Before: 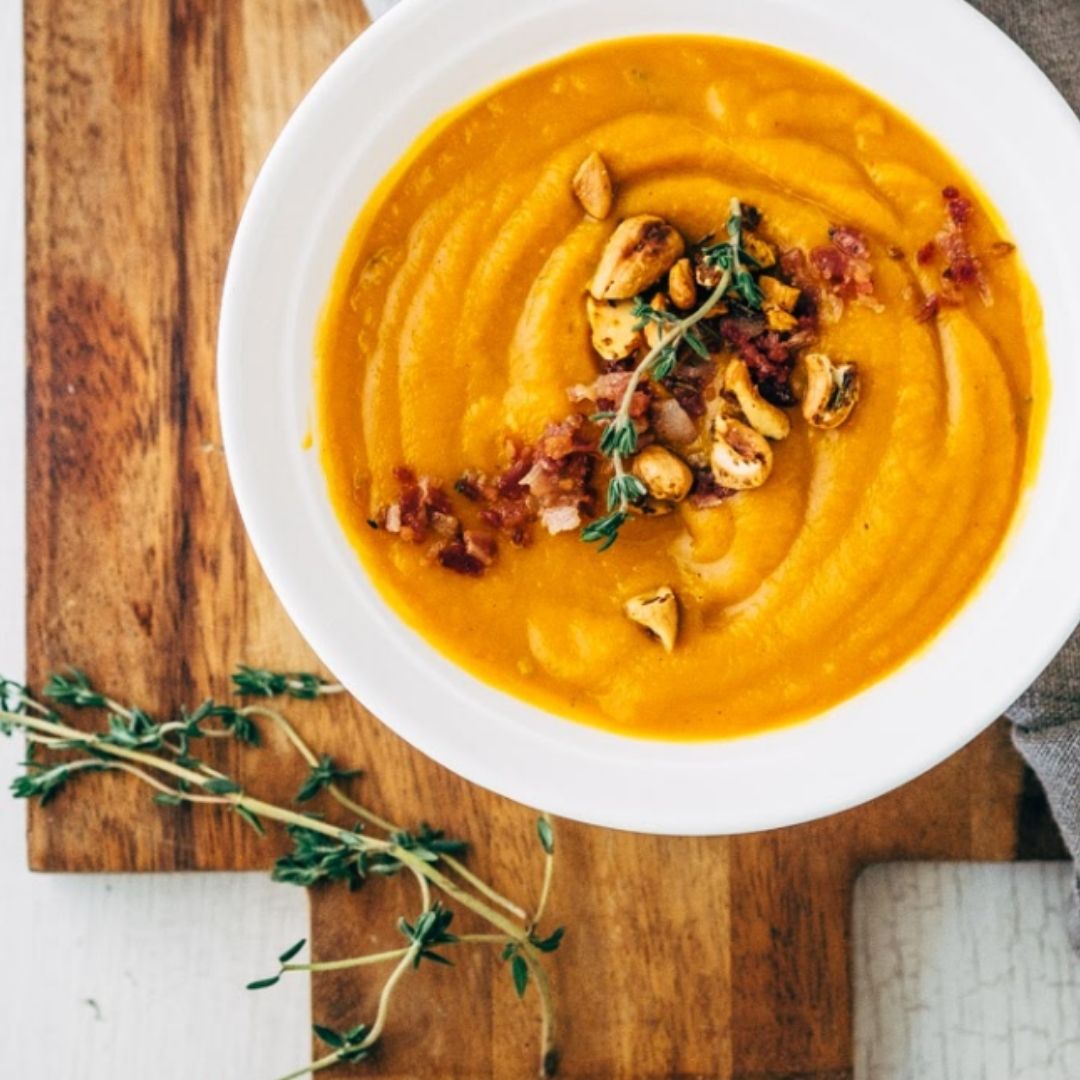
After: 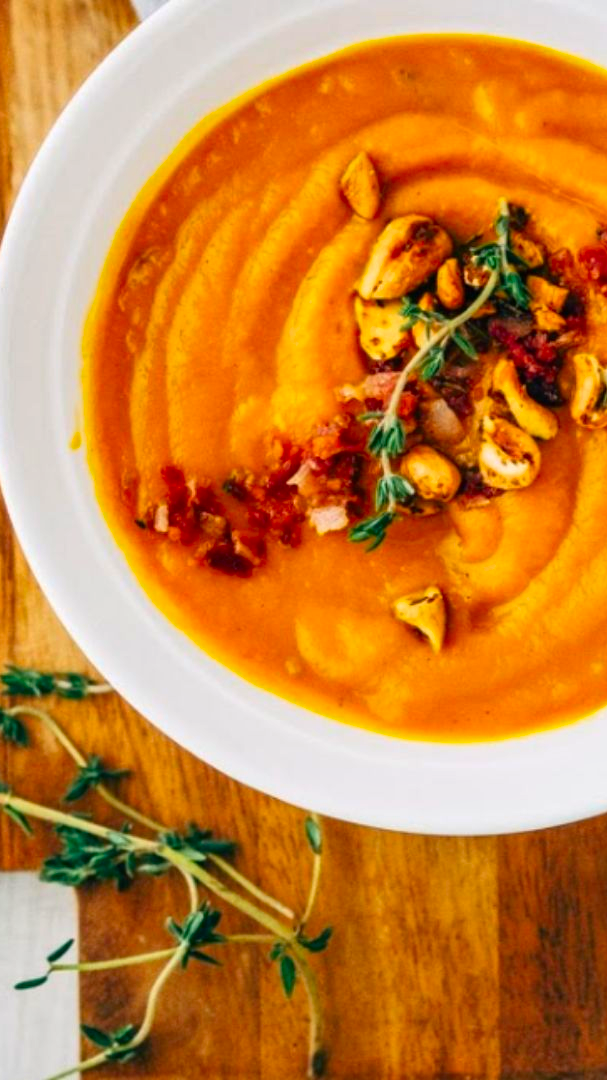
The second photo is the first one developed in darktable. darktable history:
shadows and highlights: low approximation 0.01, soften with gaussian
contrast brightness saturation: saturation 0.5
crop: left 21.496%, right 22.254%
